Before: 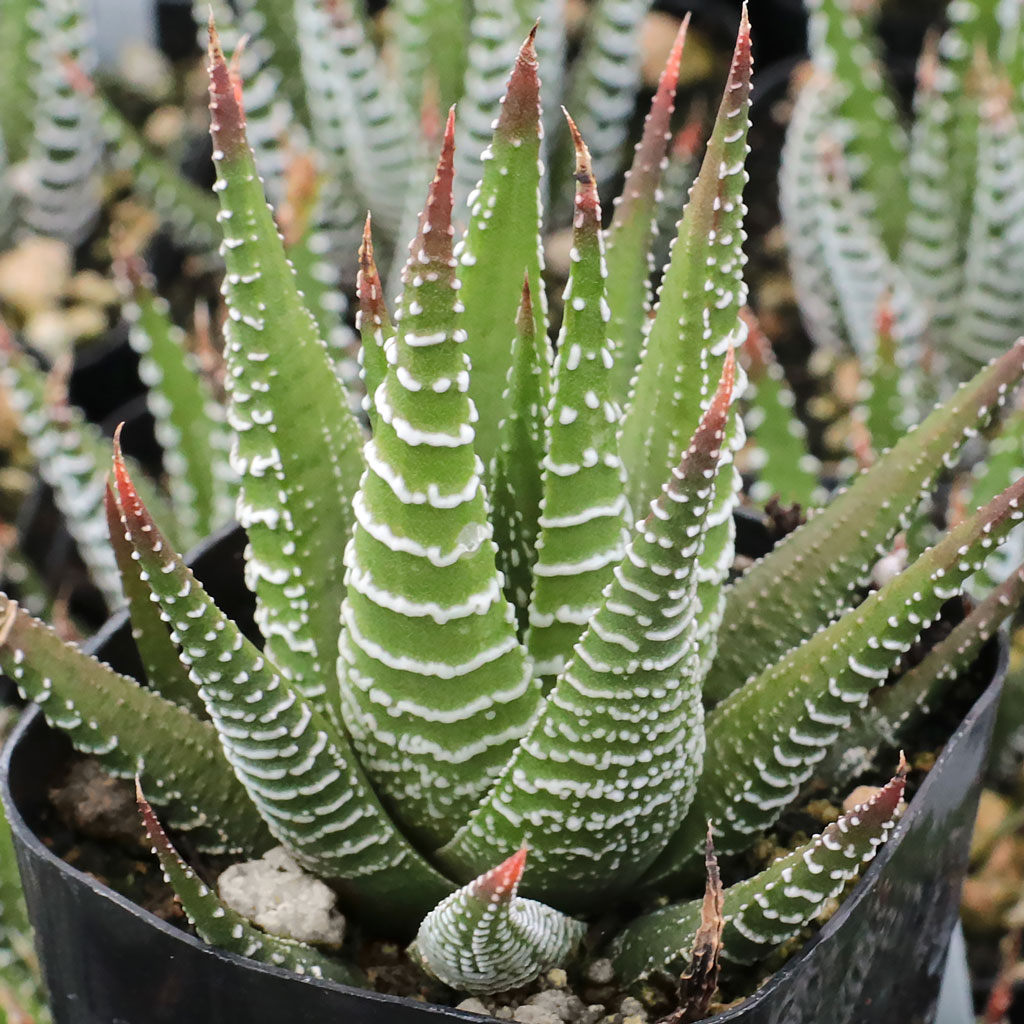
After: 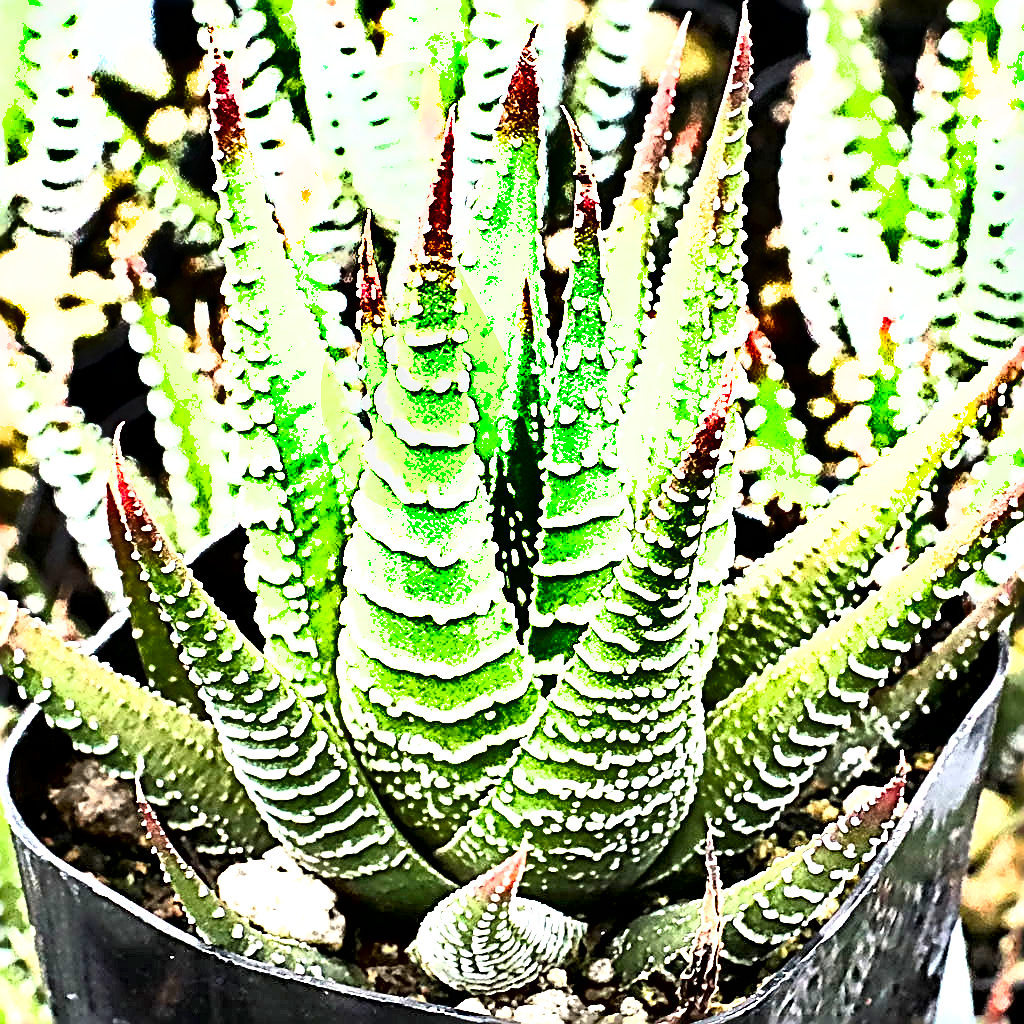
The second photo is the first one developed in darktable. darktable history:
sharpen: radius 3.167, amount 1.724
shadows and highlights: shadows 20.8, highlights -81.26, soften with gaussian
exposure: black level correction 0.005, exposure 2.07 EV, compensate highlight preservation false
tone curve: curves: ch0 [(0, 0) (0.003, 0.001) (0.011, 0.005) (0.025, 0.01) (0.044, 0.019) (0.069, 0.029) (0.1, 0.042) (0.136, 0.078) (0.177, 0.129) (0.224, 0.182) (0.277, 0.246) (0.335, 0.318) (0.399, 0.396) (0.468, 0.481) (0.543, 0.573) (0.623, 0.672) (0.709, 0.777) (0.801, 0.881) (0.898, 0.975) (1, 1)], color space Lab, linked channels, preserve colors none
